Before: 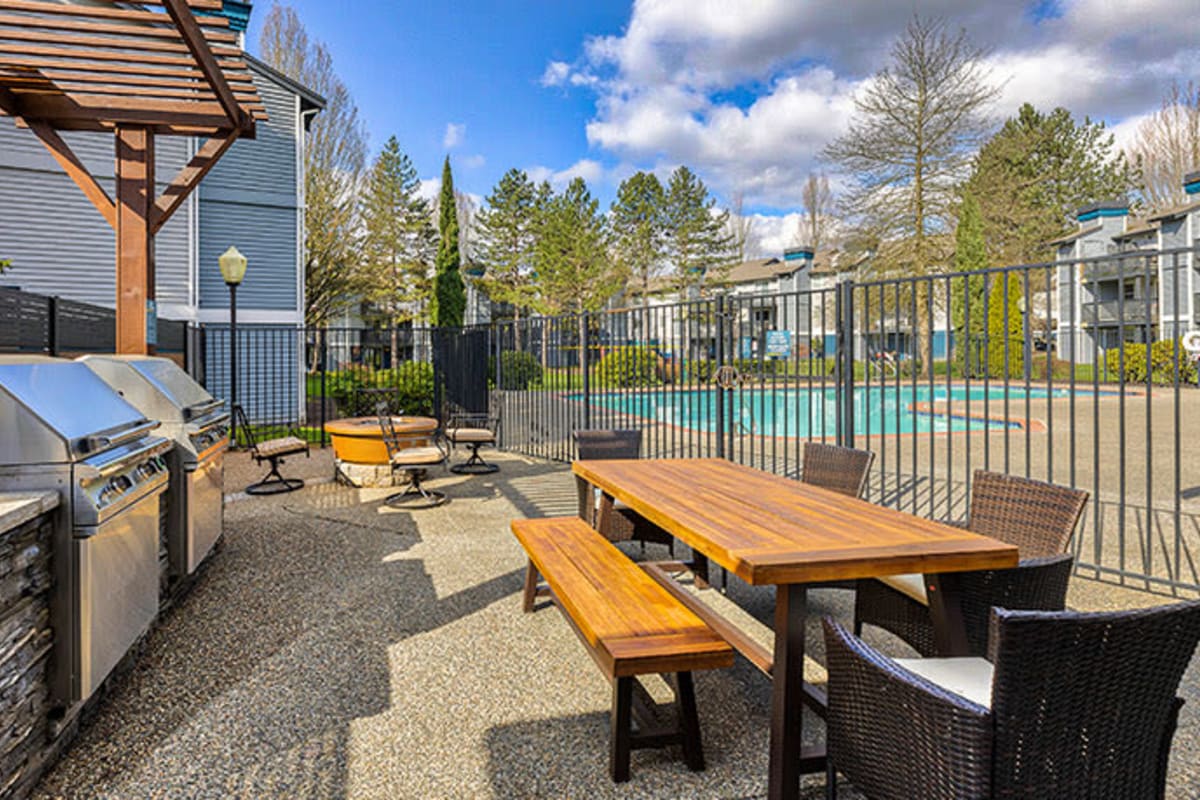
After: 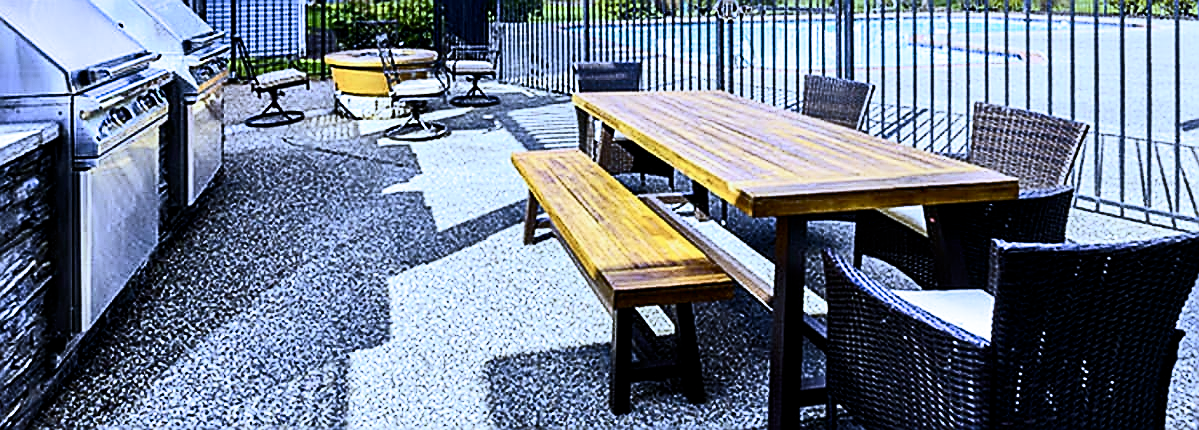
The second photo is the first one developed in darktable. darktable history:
contrast brightness saturation: contrast 0.39, brightness 0.1
sharpen: radius 1.4, amount 1.25, threshold 0.7
crop and rotate: top 46.237%
filmic rgb: white relative exposure 2.34 EV, hardness 6.59
exposure: black level correction 0.005, exposure 0.001 EV, compensate highlight preservation false
white balance: red 0.766, blue 1.537
